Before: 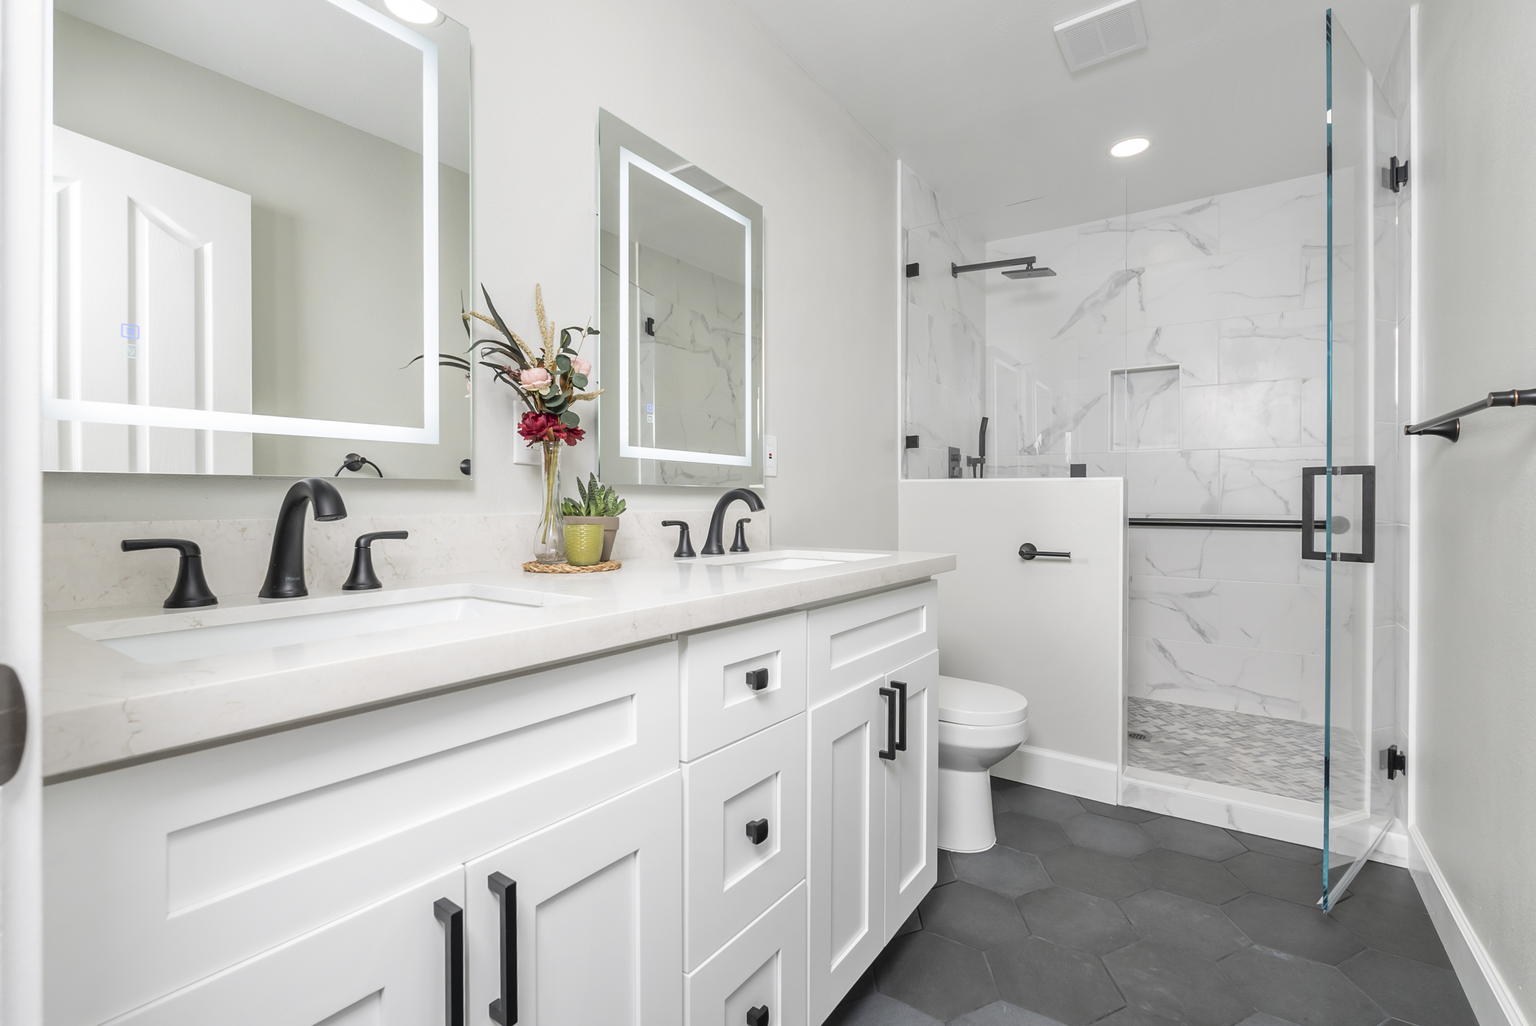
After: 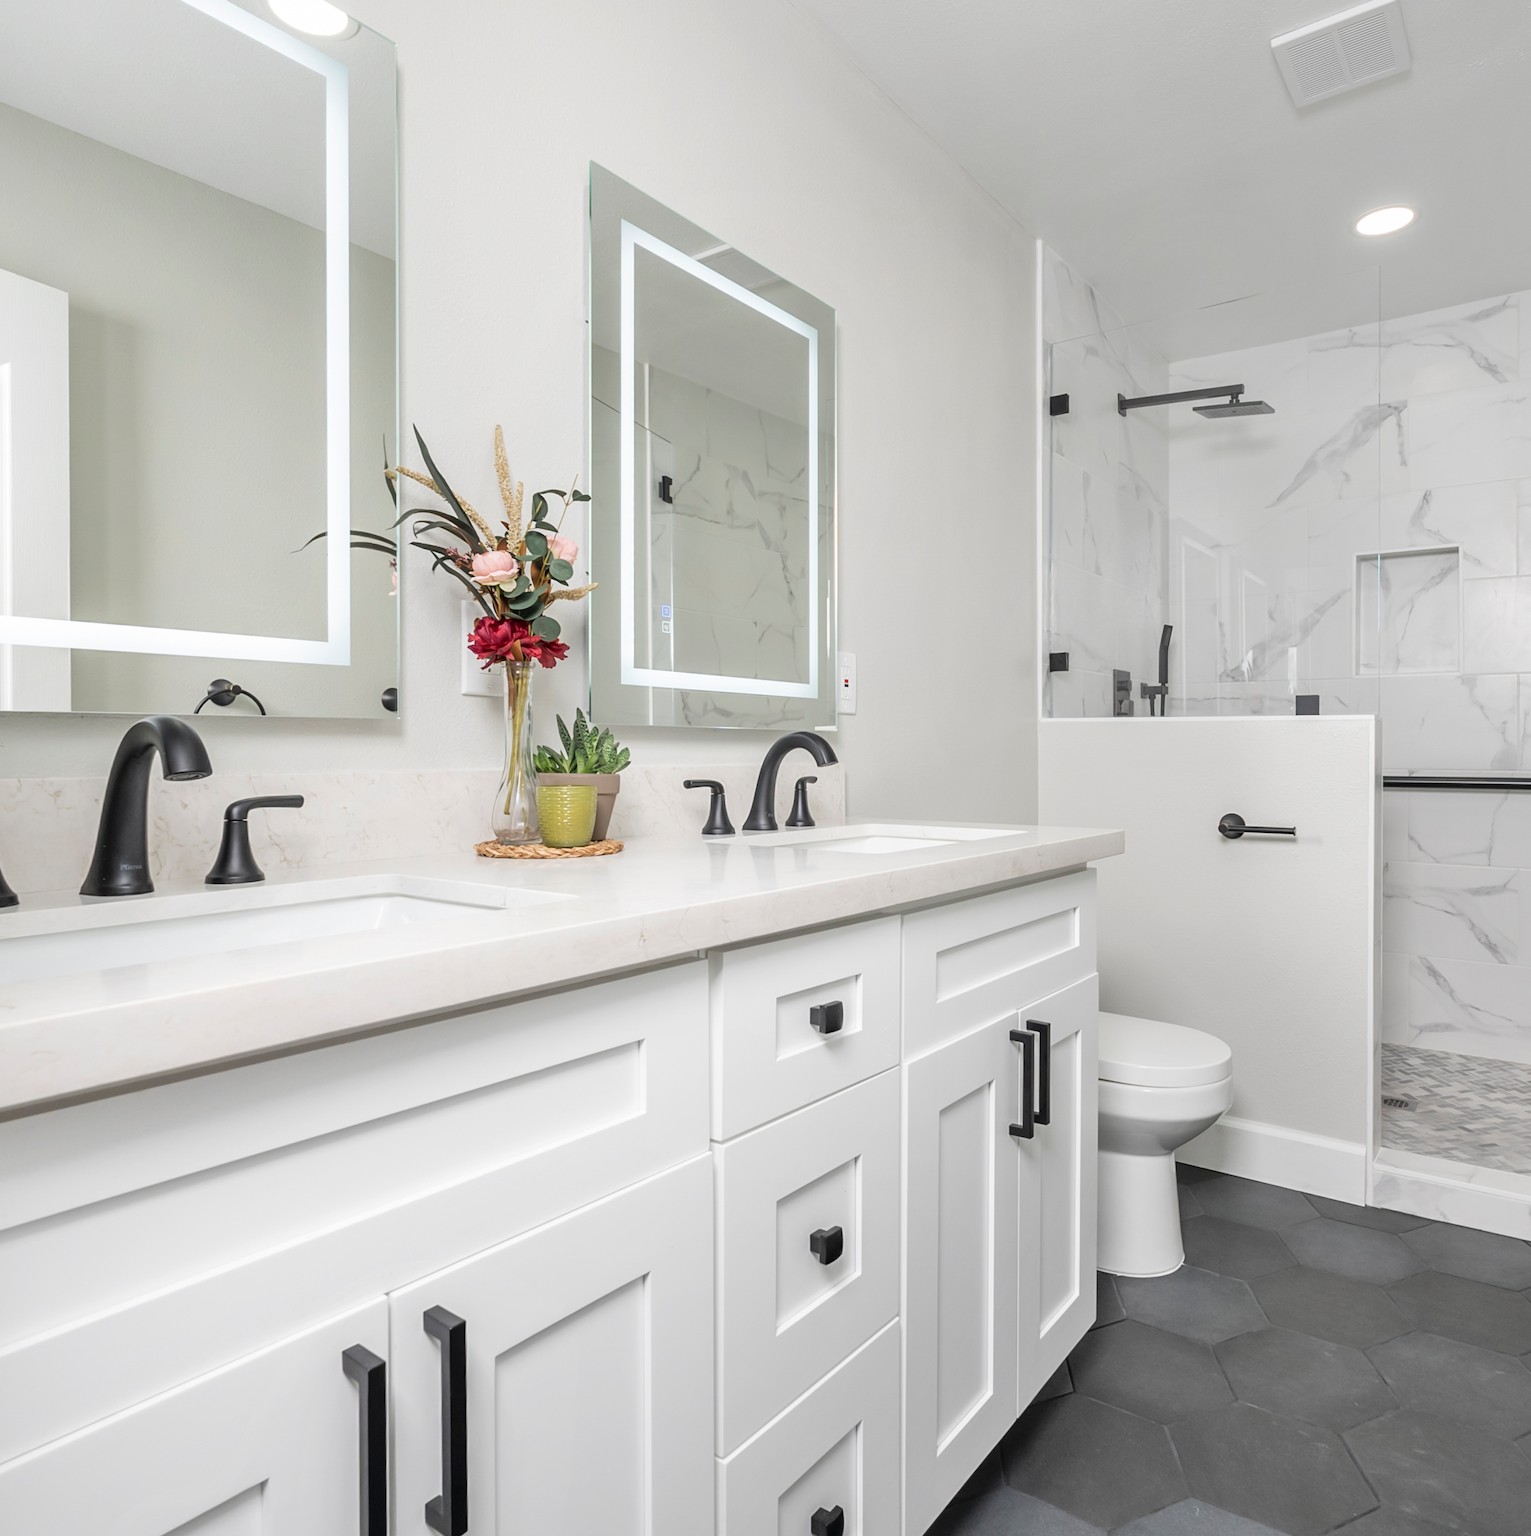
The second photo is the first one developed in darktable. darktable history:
crop and rotate: left 13.374%, right 20.029%
